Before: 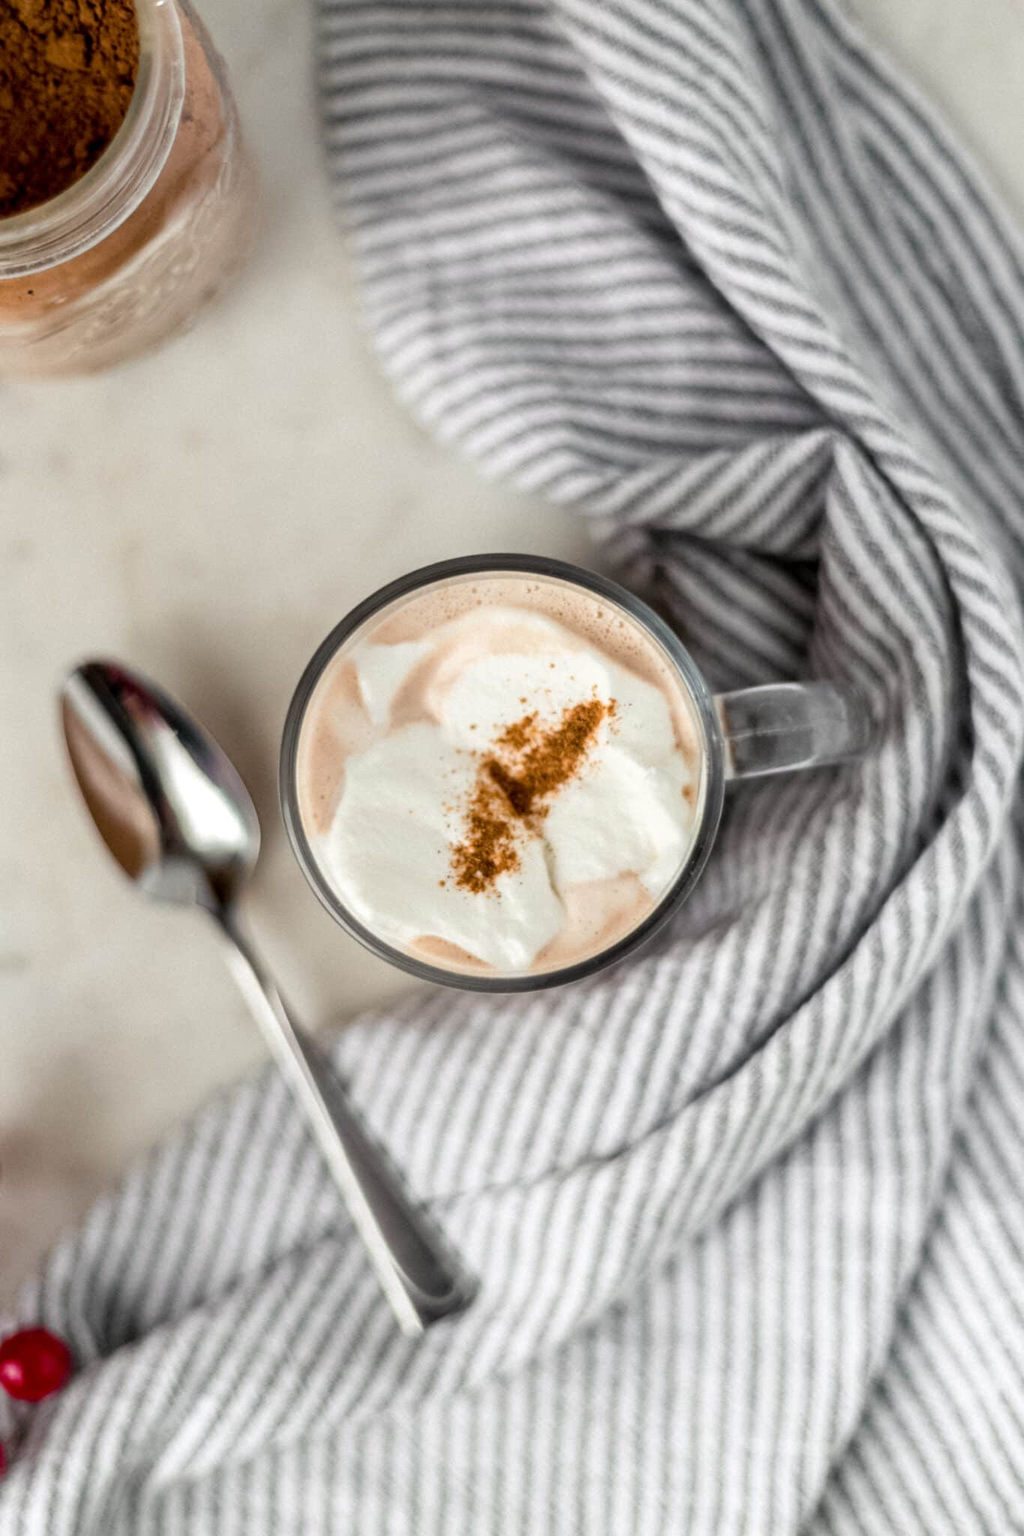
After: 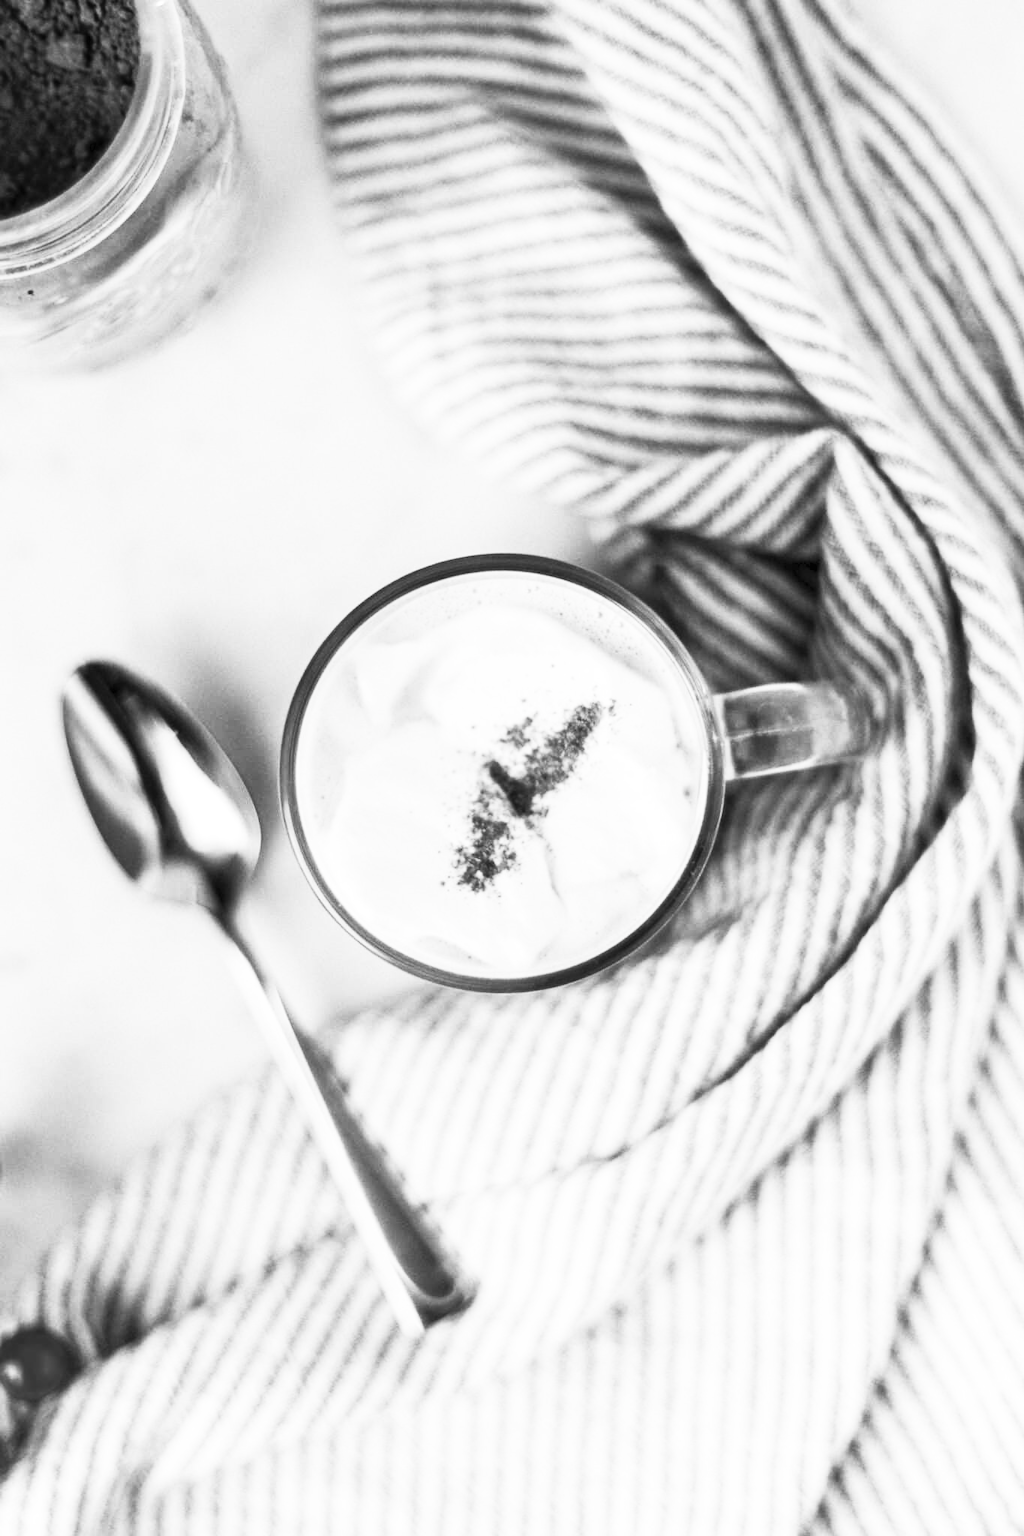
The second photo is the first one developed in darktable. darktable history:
contrast brightness saturation: contrast 0.541, brightness 0.49, saturation -0.999
